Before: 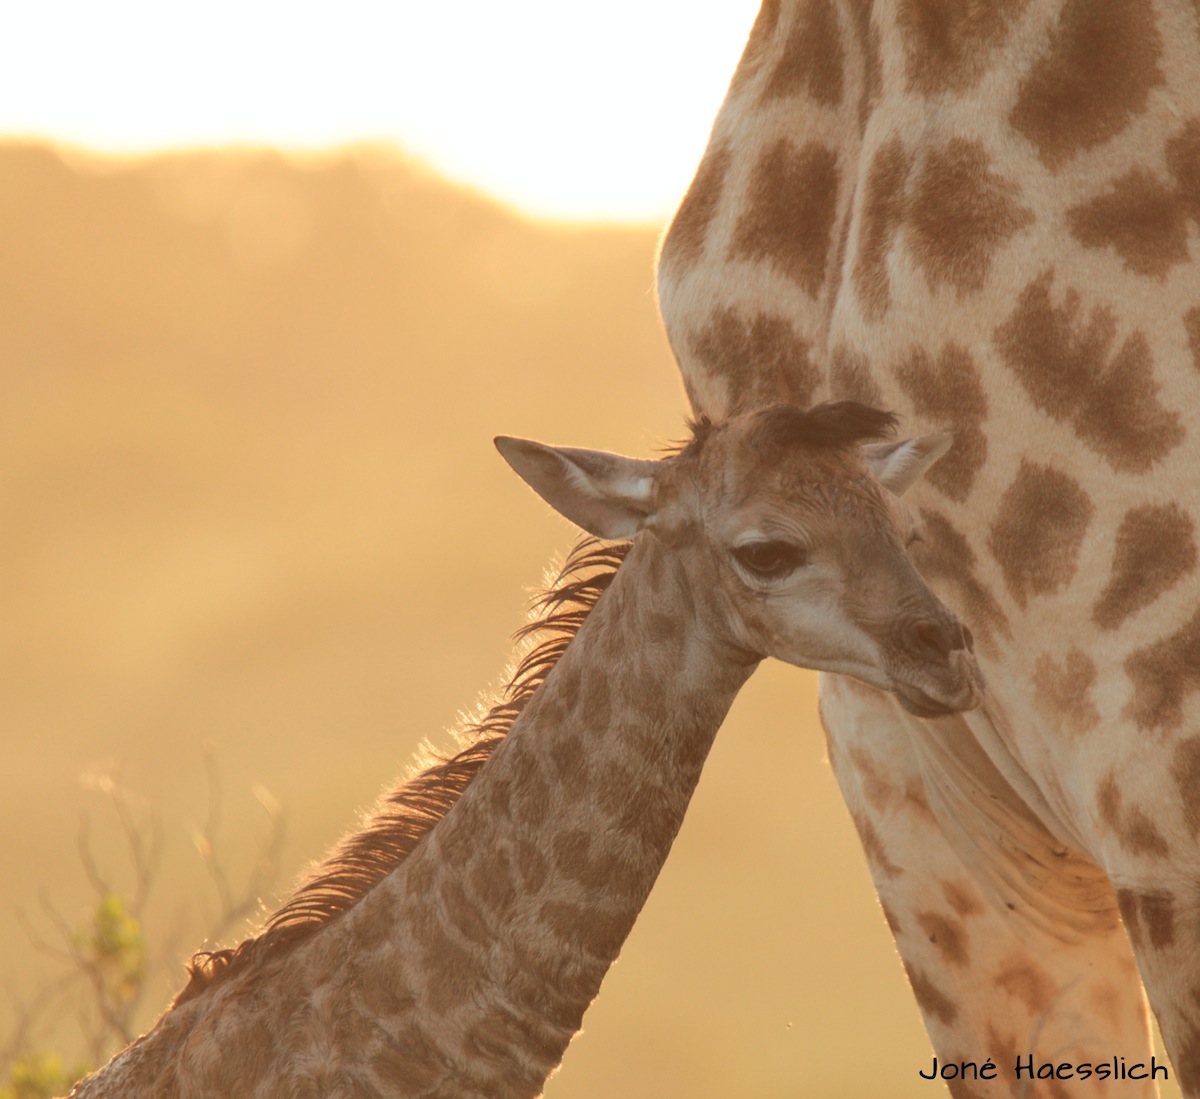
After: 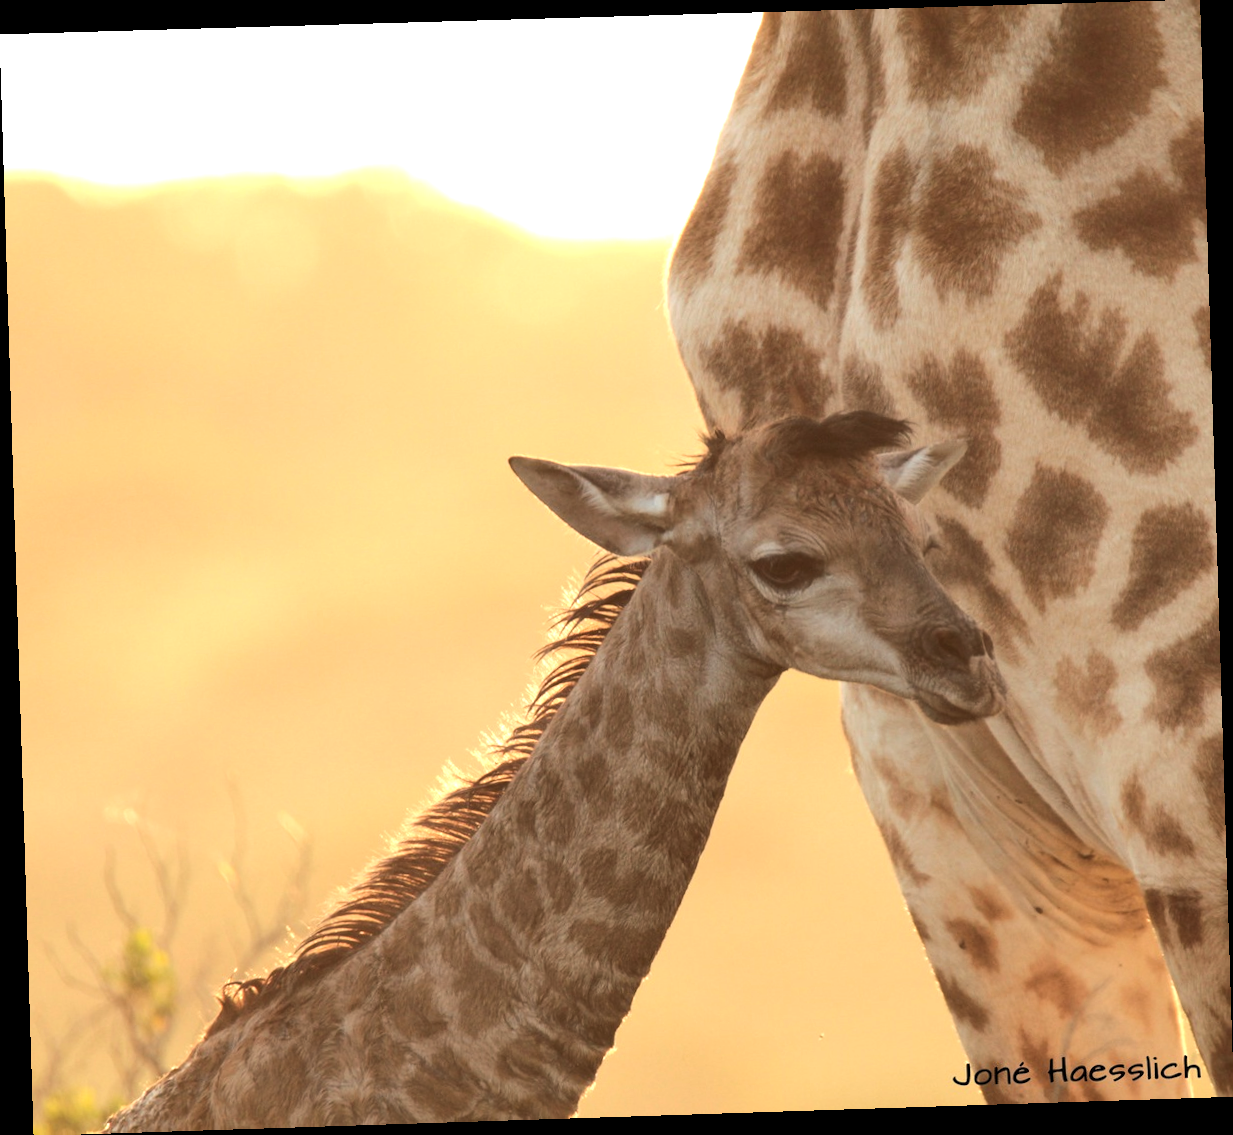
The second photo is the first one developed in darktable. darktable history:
tone equalizer: -8 EV -0.75 EV, -7 EV -0.7 EV, -6 EV -0.6 EV, -5 EV -0.4 EV, -3 EV 0.4 EV, -2 EV 0.6 EV, -1 EV 0.7 EV, +0 EV 0.75 EV, edges refinement/feathering 500, mask exposure compensation -1.57 EV, preserve details no
rotate and perspective: rotation -1.77°, lens shift (horizontal) 0.004, automatic cropping off
